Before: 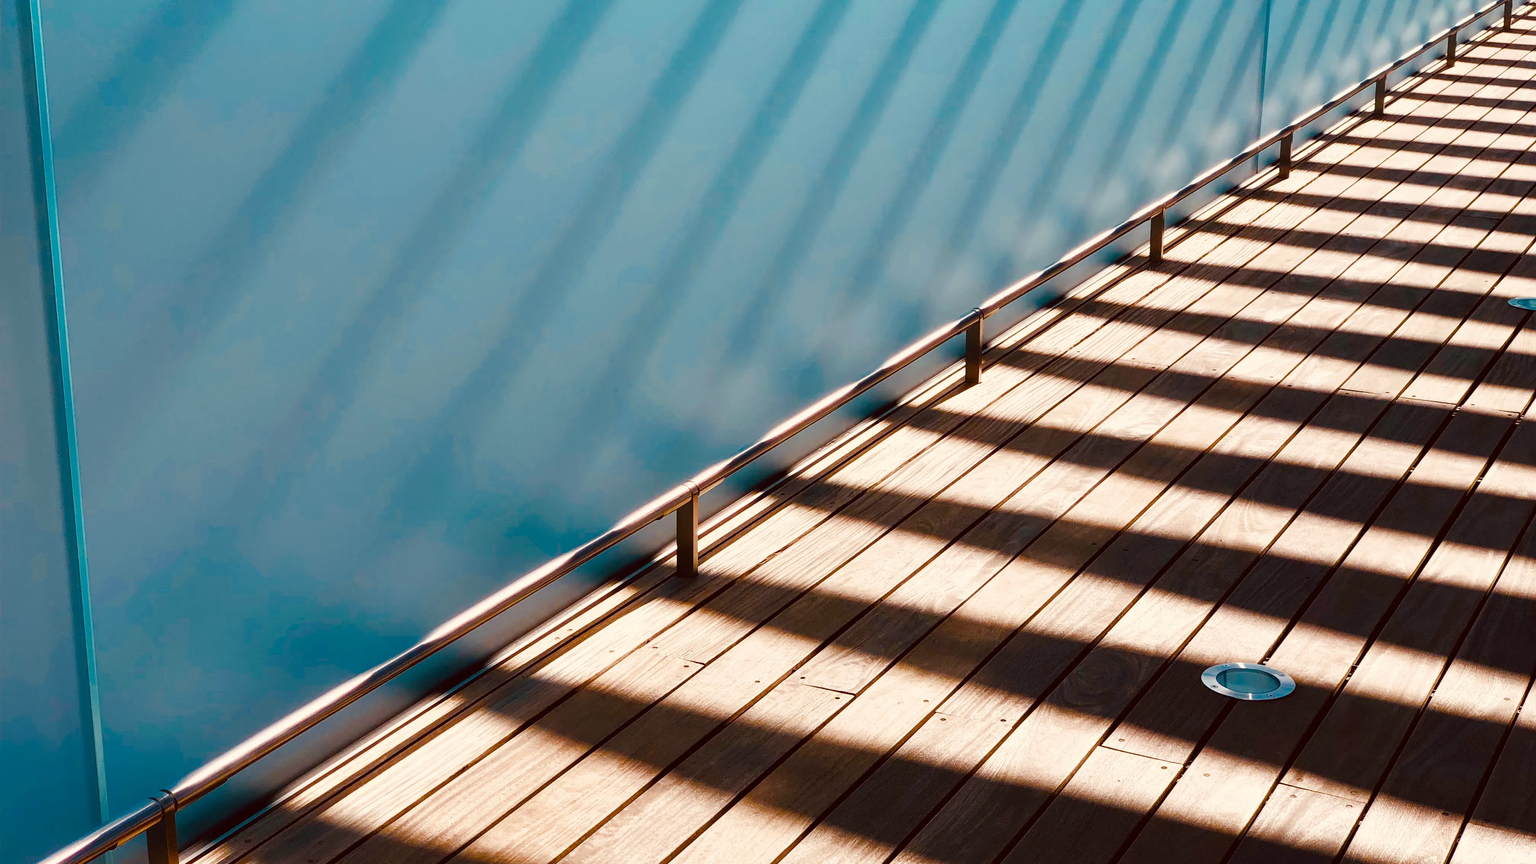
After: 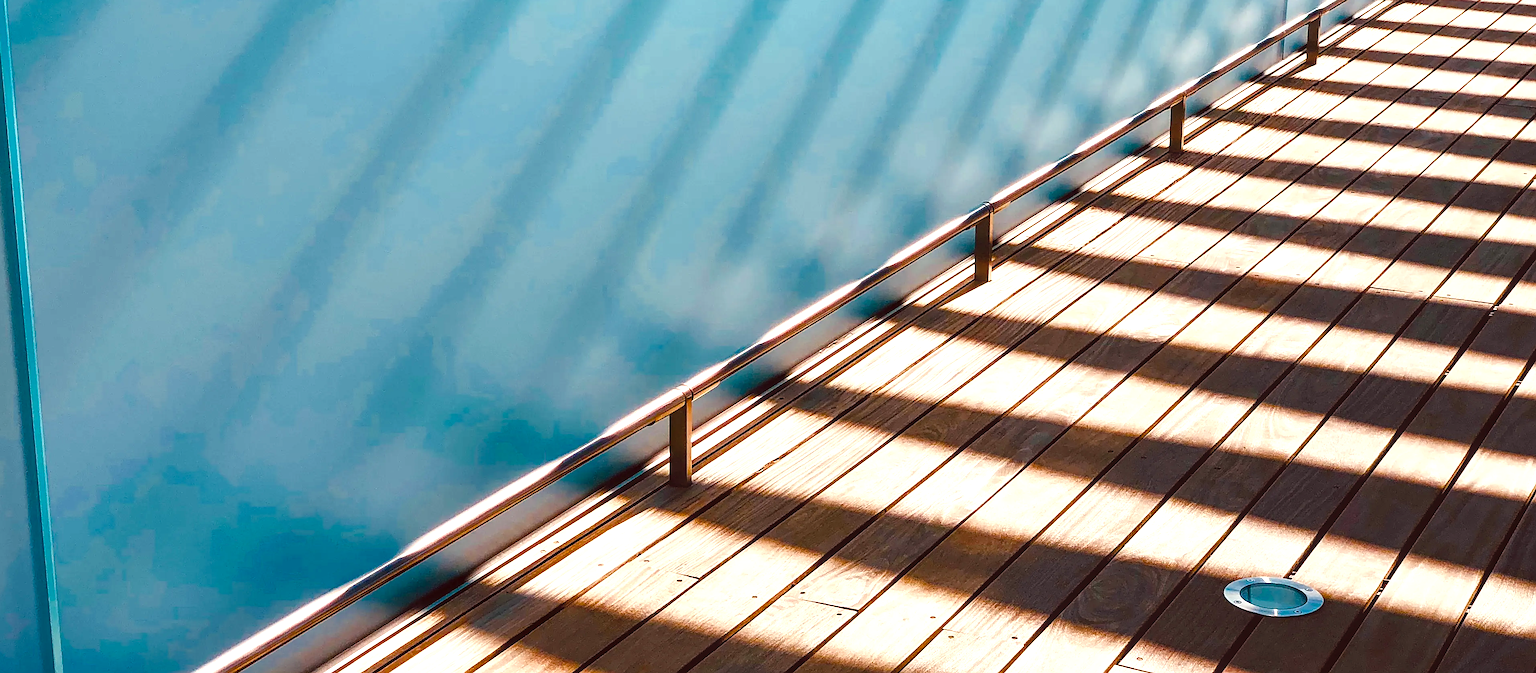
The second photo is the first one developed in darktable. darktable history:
color balance rgb: linear chroma grading › shadows -3.651%, linear chroma grading › highlights -4.842%, perceptual saturation grading › global saturation 6.889%, perceptual saturation grading › shadows 5.111%, global vibrance 15.765%, saturation formula JzAzBz (2021)
crop and rotate: left 2.857%, top 13.614%, right 2.533%, bottom 12.621%
sharpen: amount 0.496
local contrast: on, module defaults
exposure: black level correction -0.001, exposure 0.543 EV, compensate highlight preservation false
